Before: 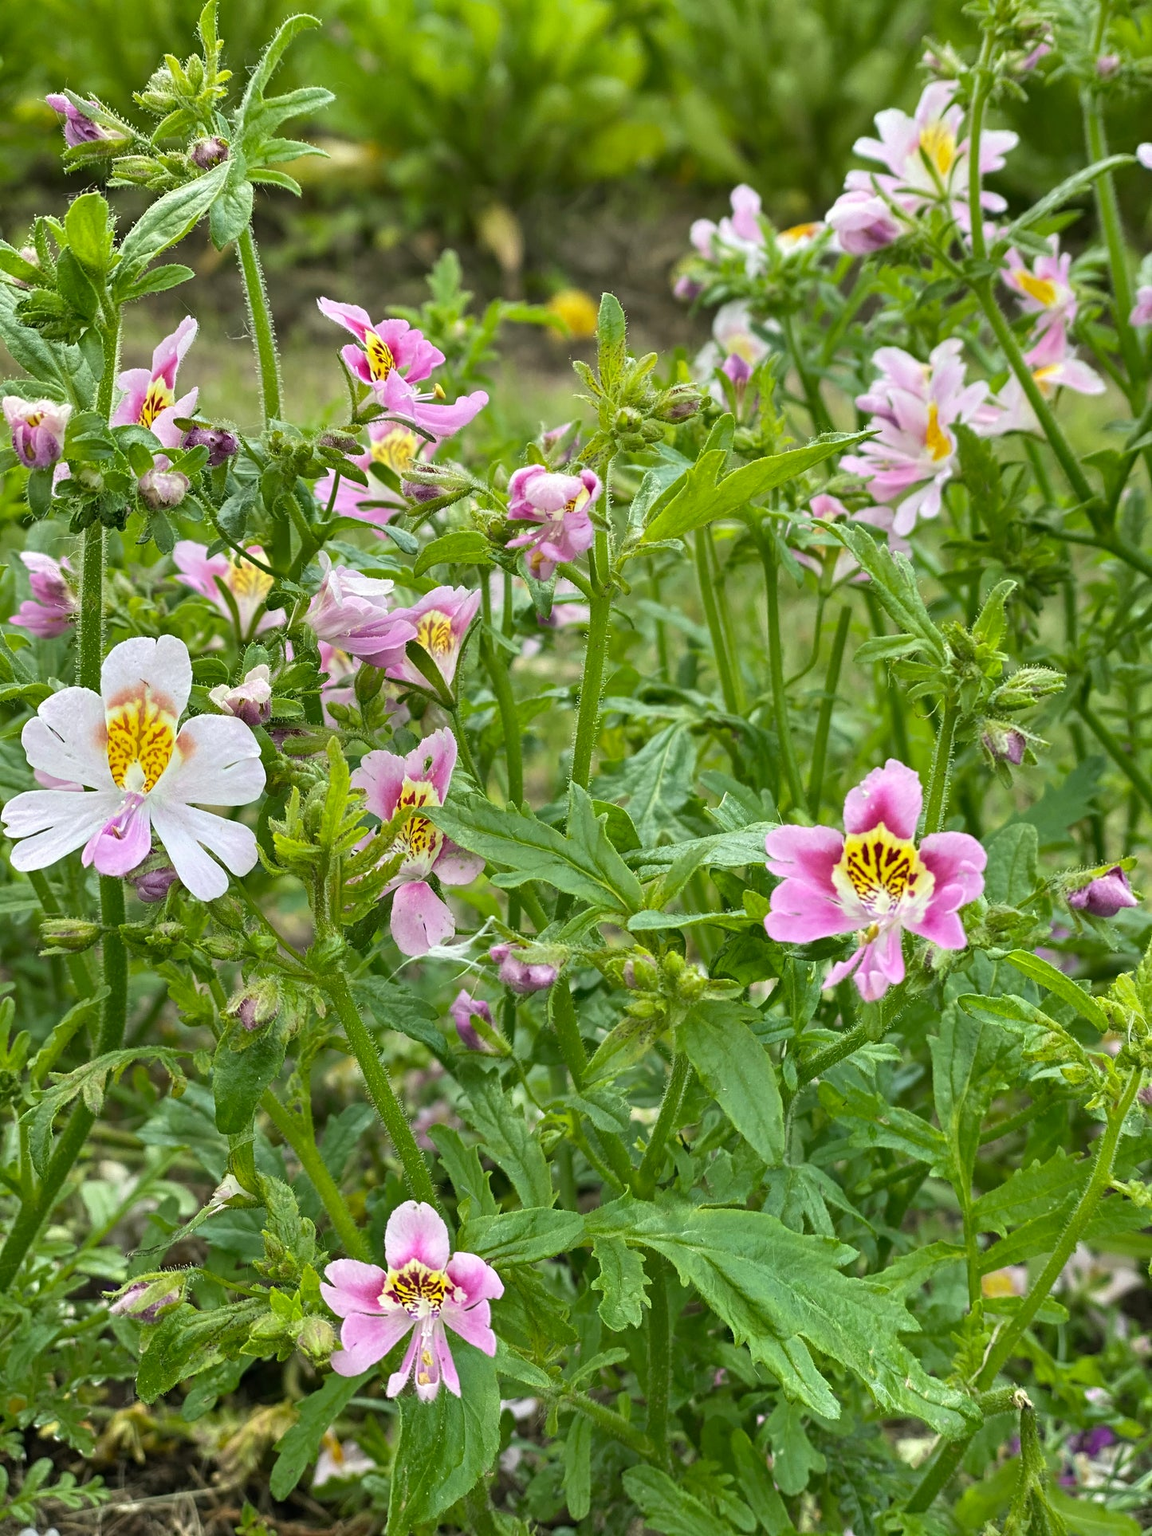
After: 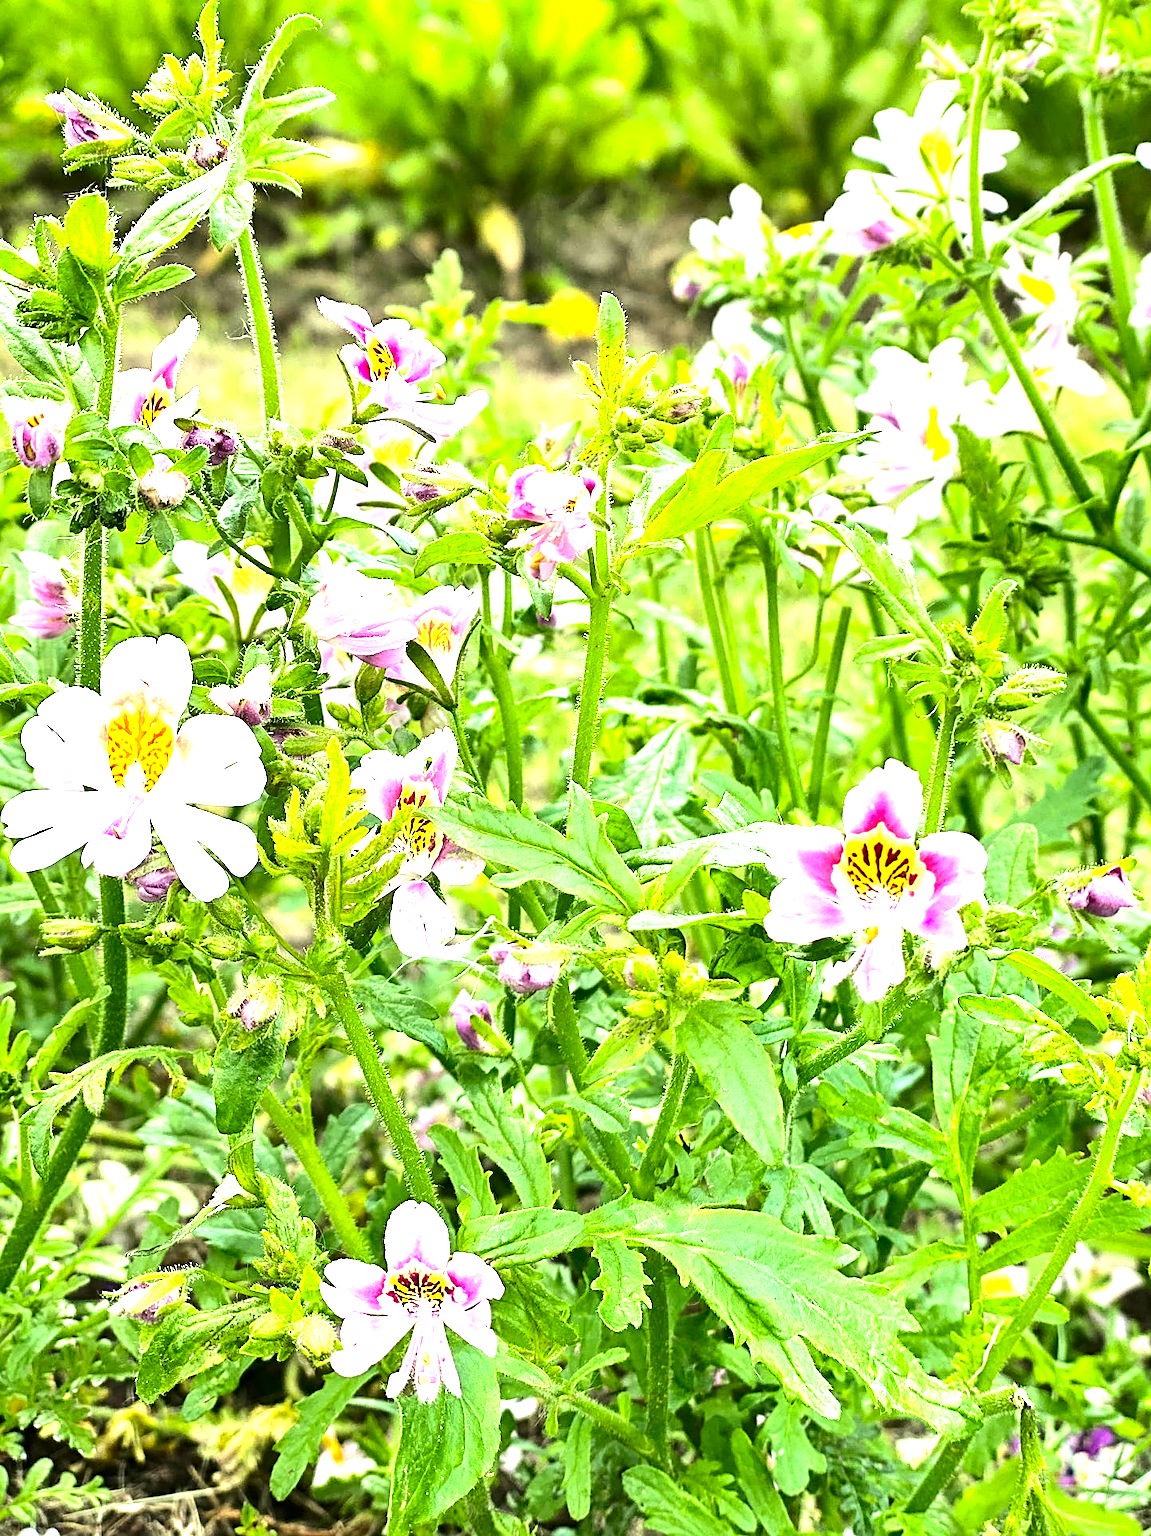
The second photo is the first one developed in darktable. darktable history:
sharpen: on, module defaults
tone equalizer: -8 EV -0.75 EV, -7 EV -0.7 EV, -6 EV -0.6 EV, -5 EV -0.4 EV, -3 EV 0.4 EV, -2 EV 0.6 EV, -1 EV 0.7 EV, +0 EV 0.75 EV, edges refinement/feathering 500, mask exposure compensation -1.57 EV, preserve details no
contrast brightness saturation: contrast 0.13, brightness -0.05, saturation 0.16
exposure: black level correction 0, exposure 1.2 EV, compensate exposure bias true, compensate highlight preservation false
